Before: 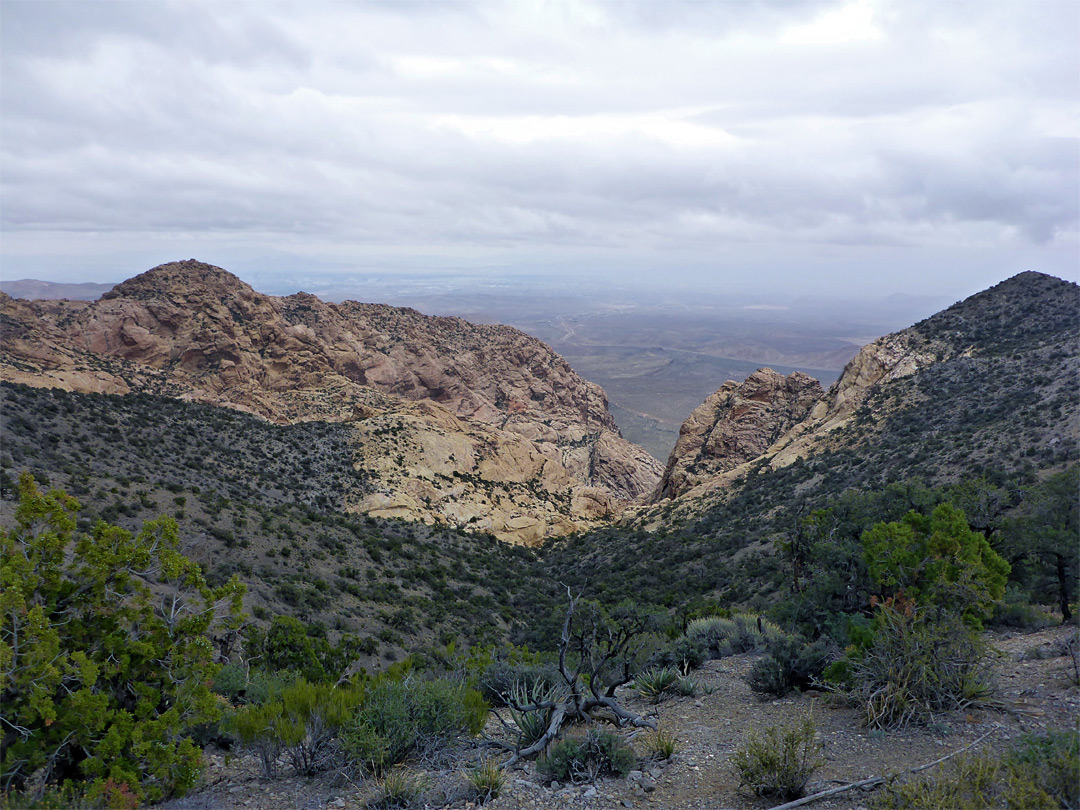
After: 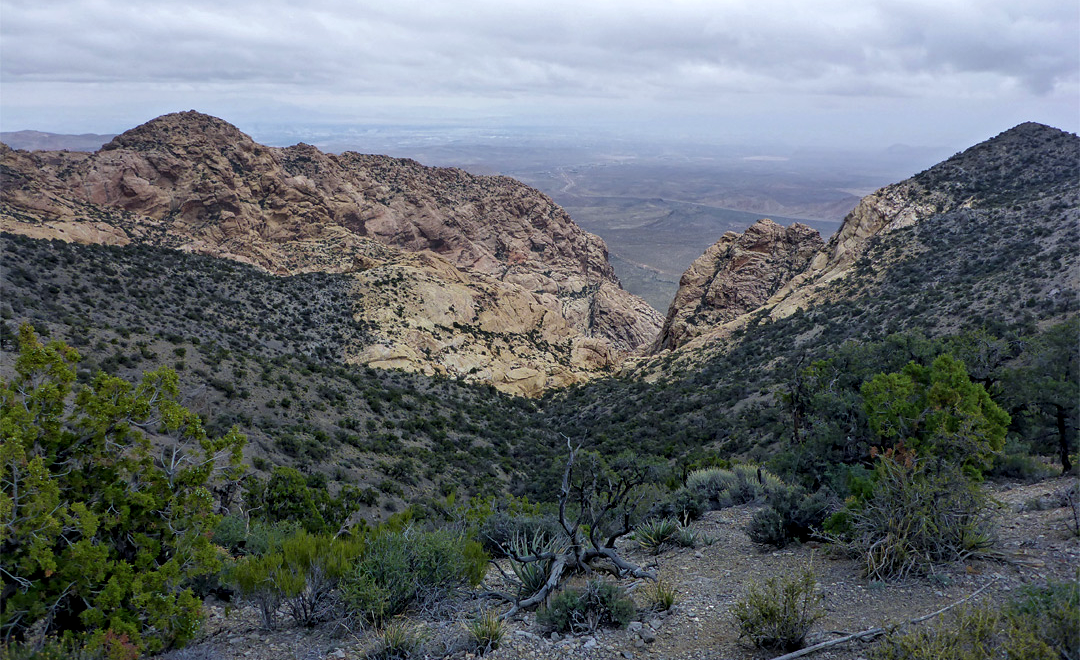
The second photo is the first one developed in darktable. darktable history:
local contrast: on, module defaults
white balance: red 0.982, blue 1.018
crop and rotate: top 18.507%
